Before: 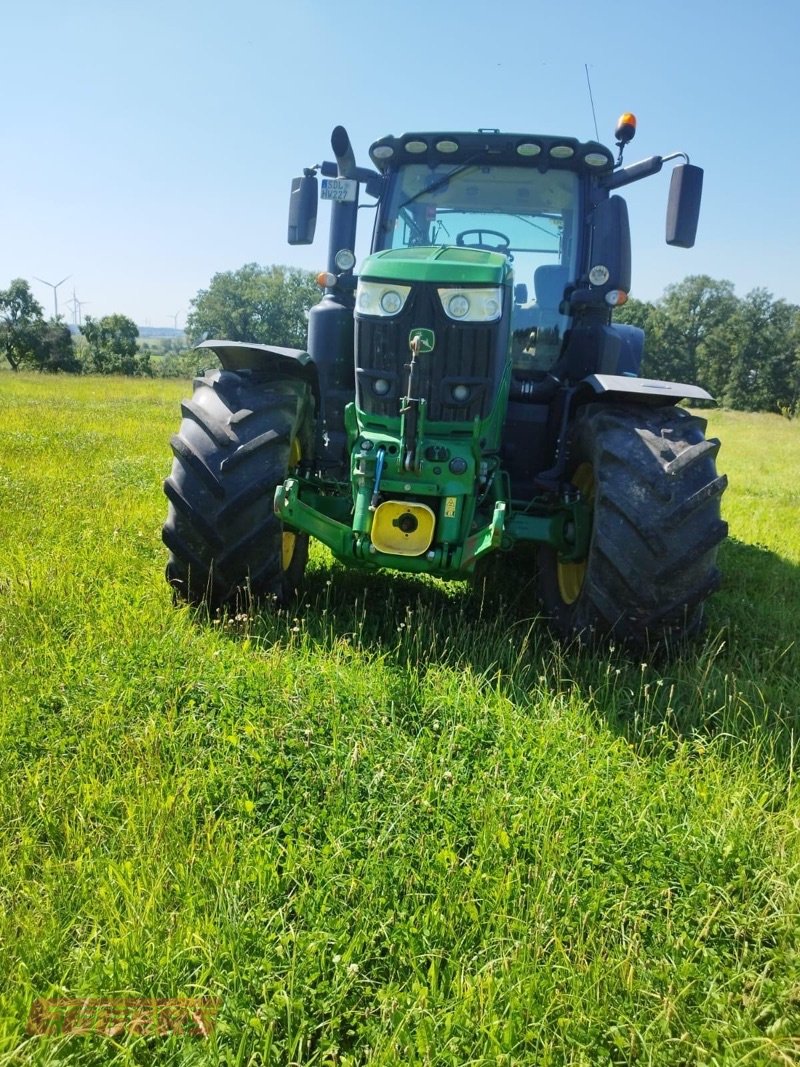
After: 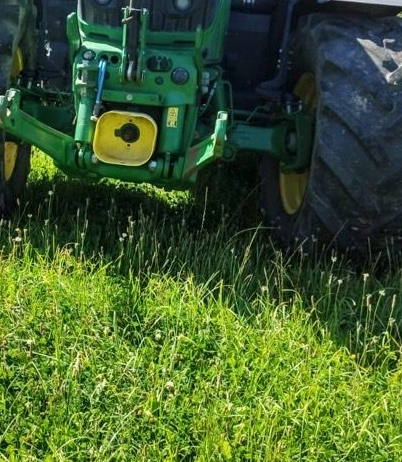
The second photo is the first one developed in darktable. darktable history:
crop: left 34.86%, top 36.637%, right 14.787%, bottom 20.024%
local contrast: on, module defaults
